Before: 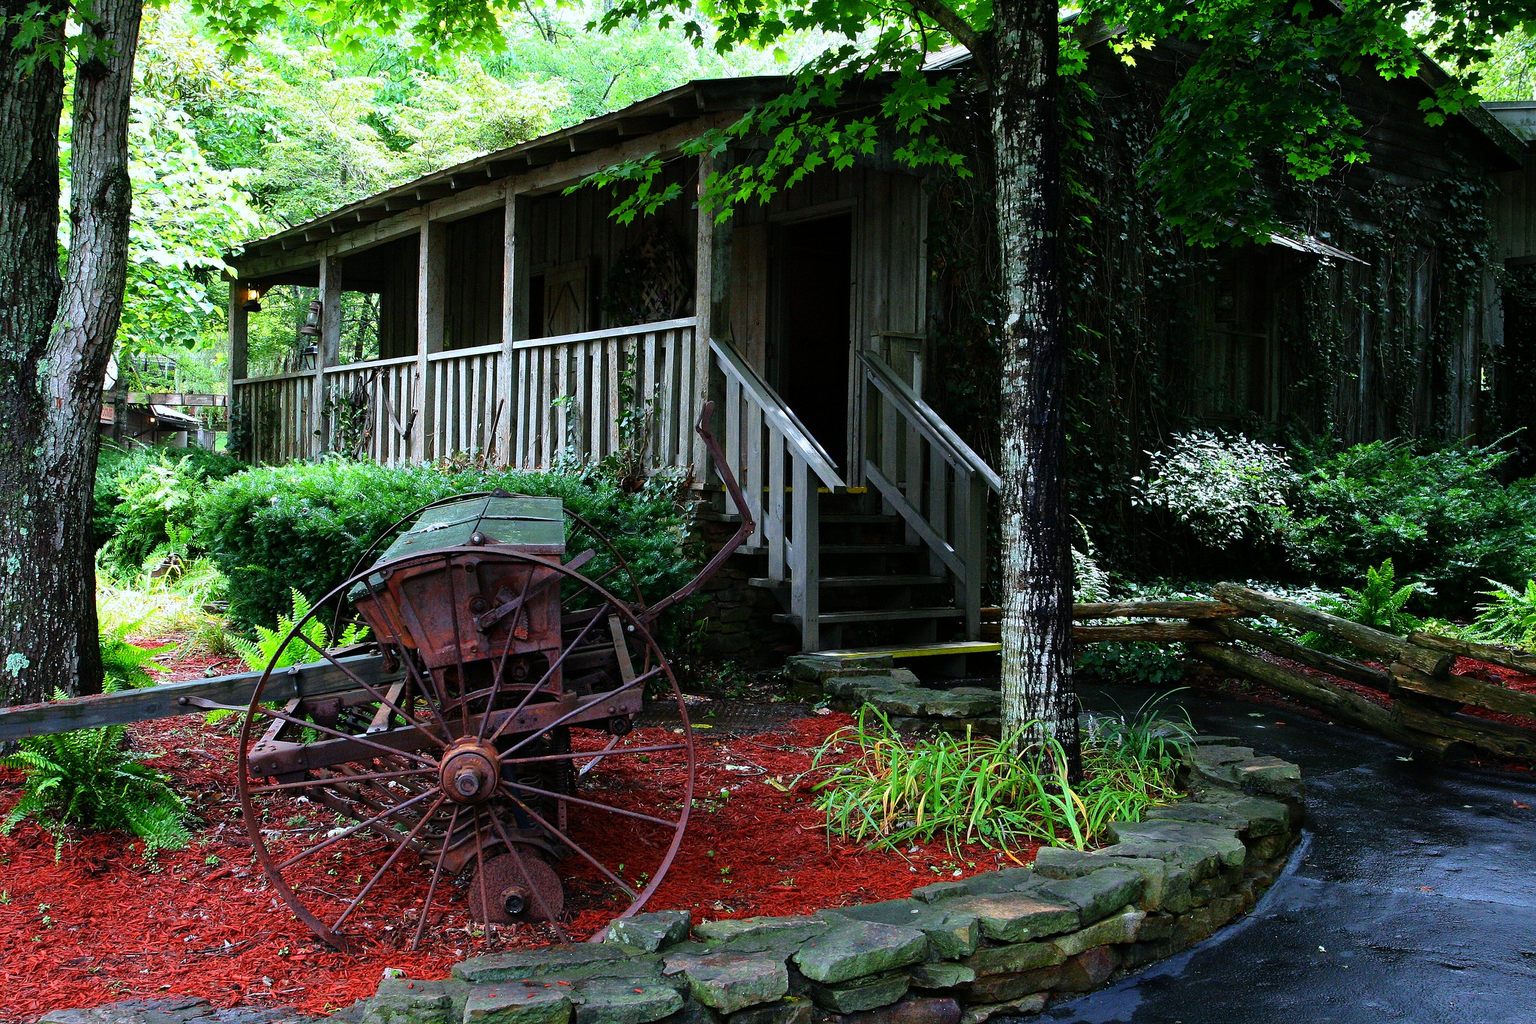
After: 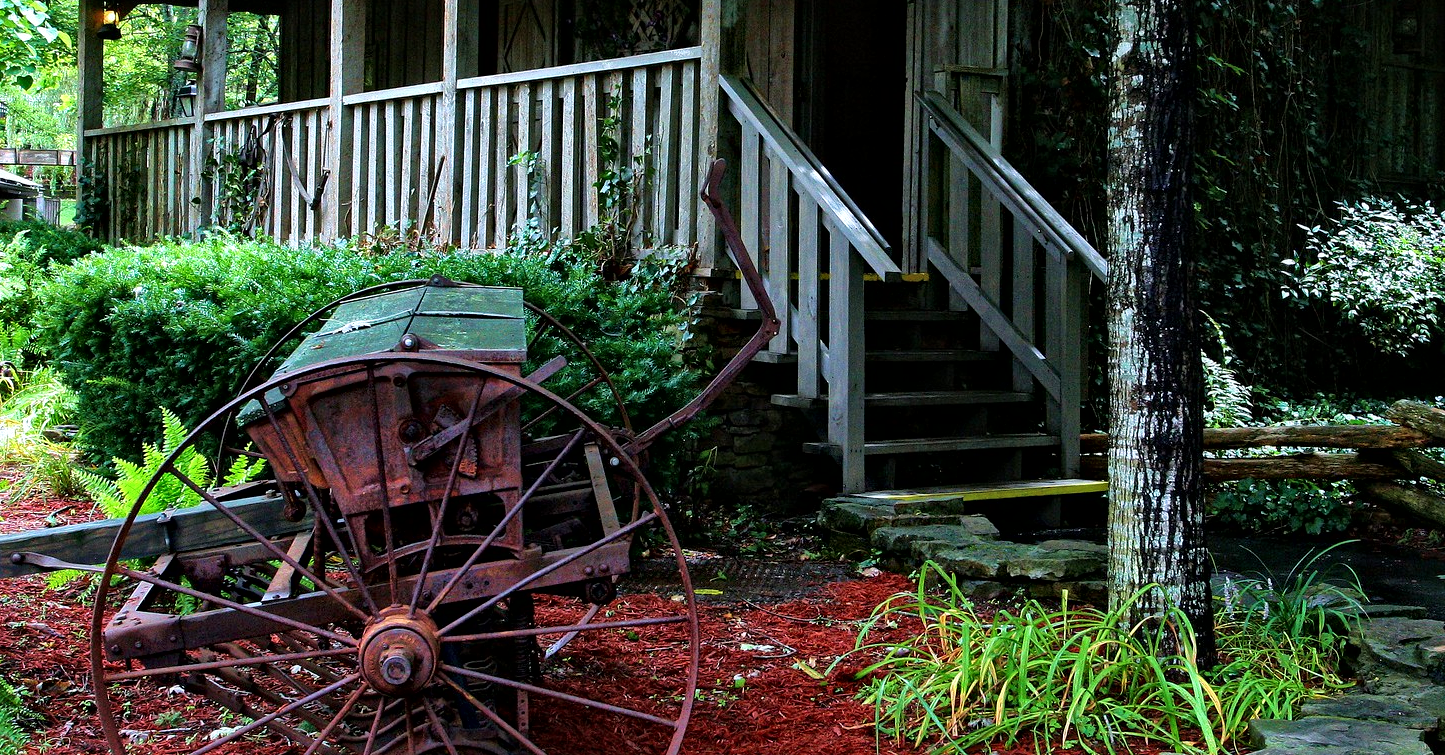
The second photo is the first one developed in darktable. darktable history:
local contrast: mode bilateral grid, contrast 20, coarseness 19, detail 163%, midtone range 0.2
crop: left 11.123%, top 27.61%, right 18.3%, bottom 17.034%
velvia: strength 27%
